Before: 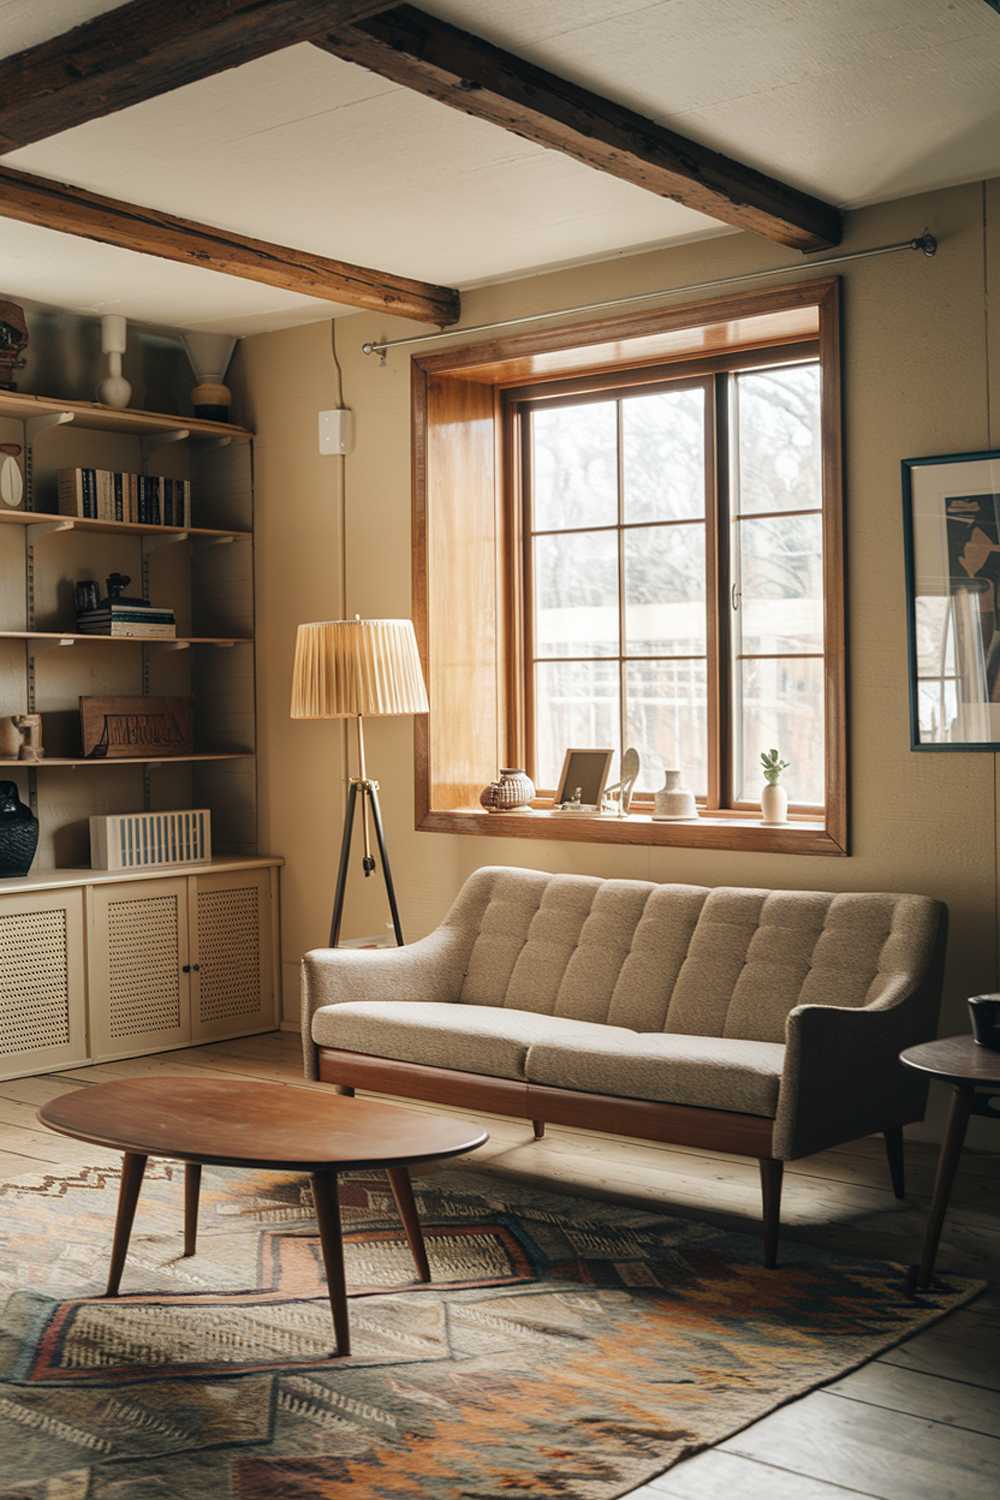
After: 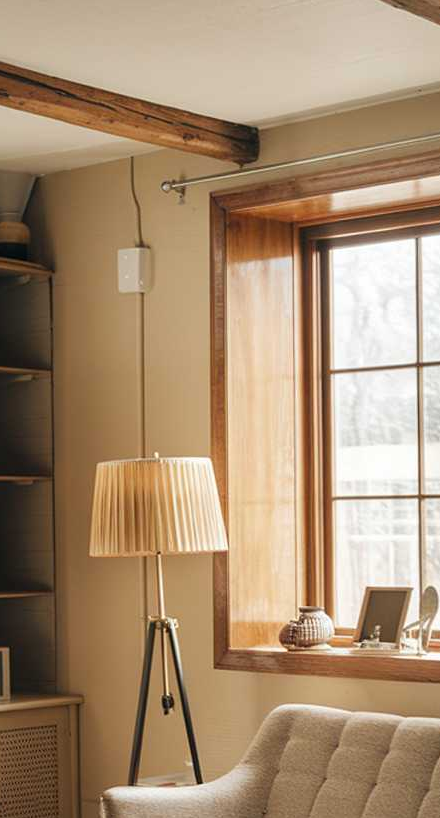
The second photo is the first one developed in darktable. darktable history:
crop: left 20.191%, top 10.817%, right 35.721%, bottom 34.647%
